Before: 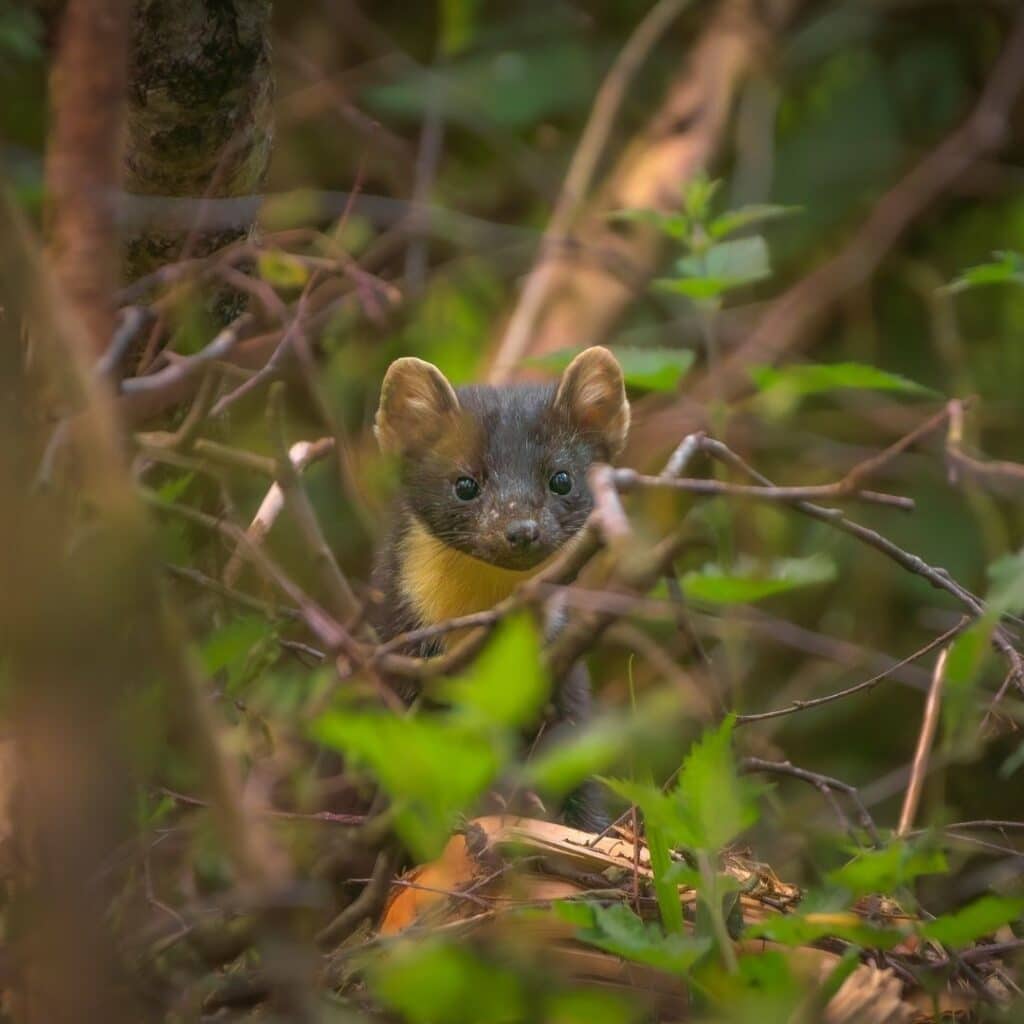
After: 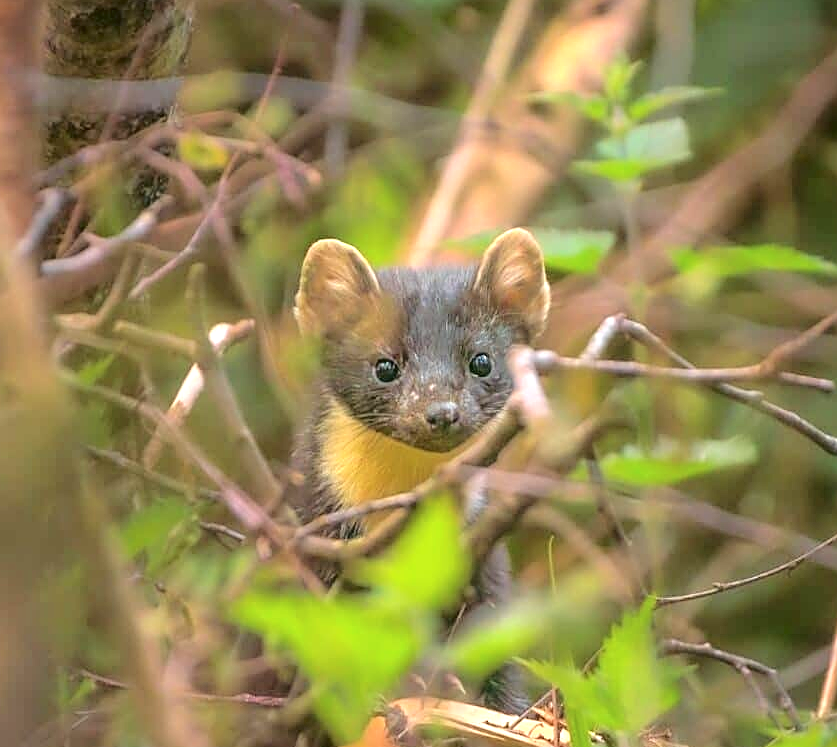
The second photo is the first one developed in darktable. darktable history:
tone curve: curves: ch0 [(0, 0) (0.003, 0.001) (0.011, 0.004) (0.025, 0.013) (0.044, 0.022) (0.069, 0.035) (0.1, 0.053) (0.136, 0.088) (0.177, 0.149) (0.224, 0.213) (0.277, 0.293) (0.335, 0.381) (0.399, 0.463) (0.468, 0.546) (0.543, 0.616) (0.623, 0.693) (0.709, 0.766) (0.801, 0.843) (0.898, 0.921) (1, 1)], color space Lab, independent channels, preserve colors none
sharpen: on, module defaults
crop: left 7.873%, top 11.585%, right 10.351%, bottom 15.436%
exposure: exposure 0.916 EV, compensate highlight preservation false
